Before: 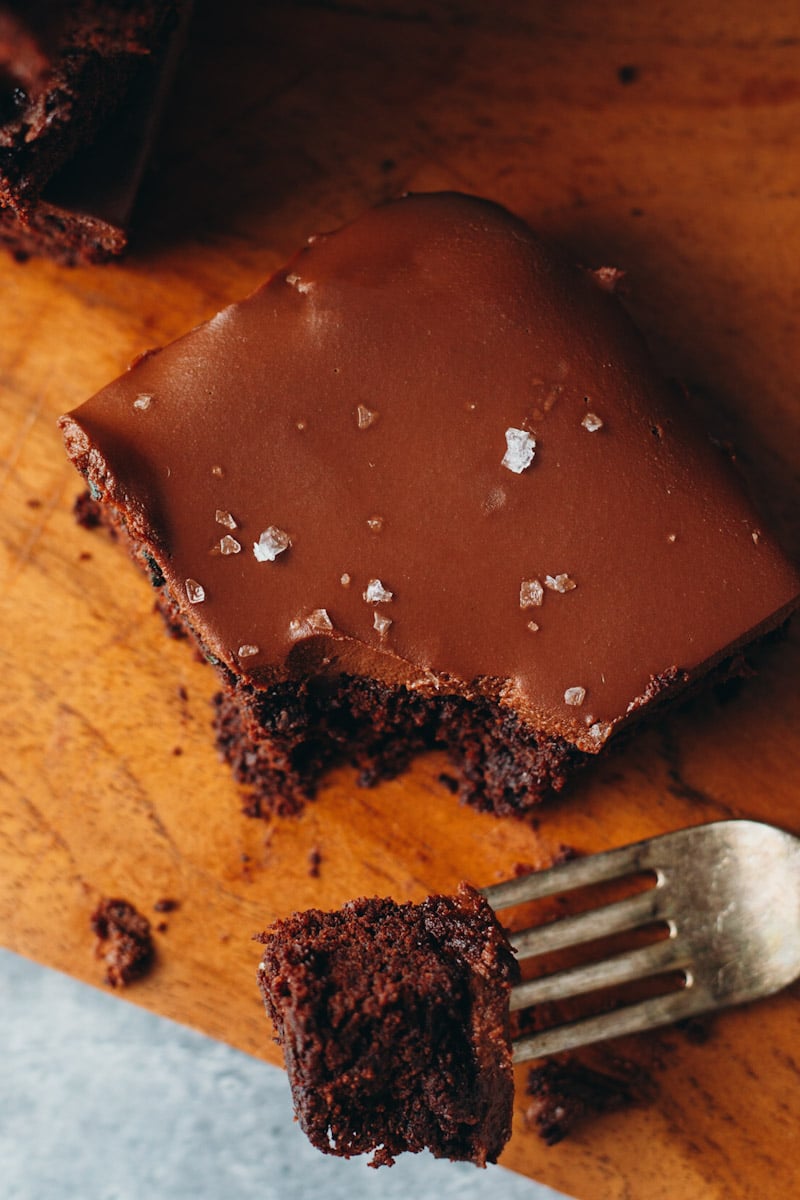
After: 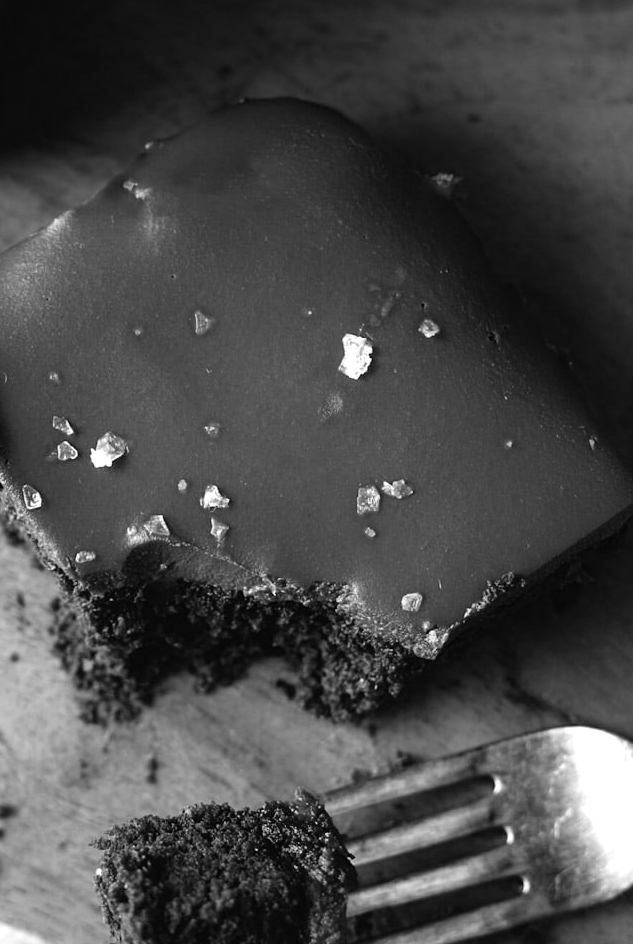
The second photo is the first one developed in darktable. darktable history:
crop and rotate: left 20.434%, top 7.909%, right 0.373%, bottom 13.385%
color calibration: output gray [0.22, 0.42, 0.37, 0], x 0.396, y 0.386, temperature 3666.37 K
tone equalizer: -8 EV -0.735 EV, -7 EV -0.737 EV, -6 EV -0.606 EV, -5 EV -0.416 EV, -3 EV 0.369 EV, -2 EV 0.6 EV, -1 EV 0.698 EV, +0 EV 0.775 EV
